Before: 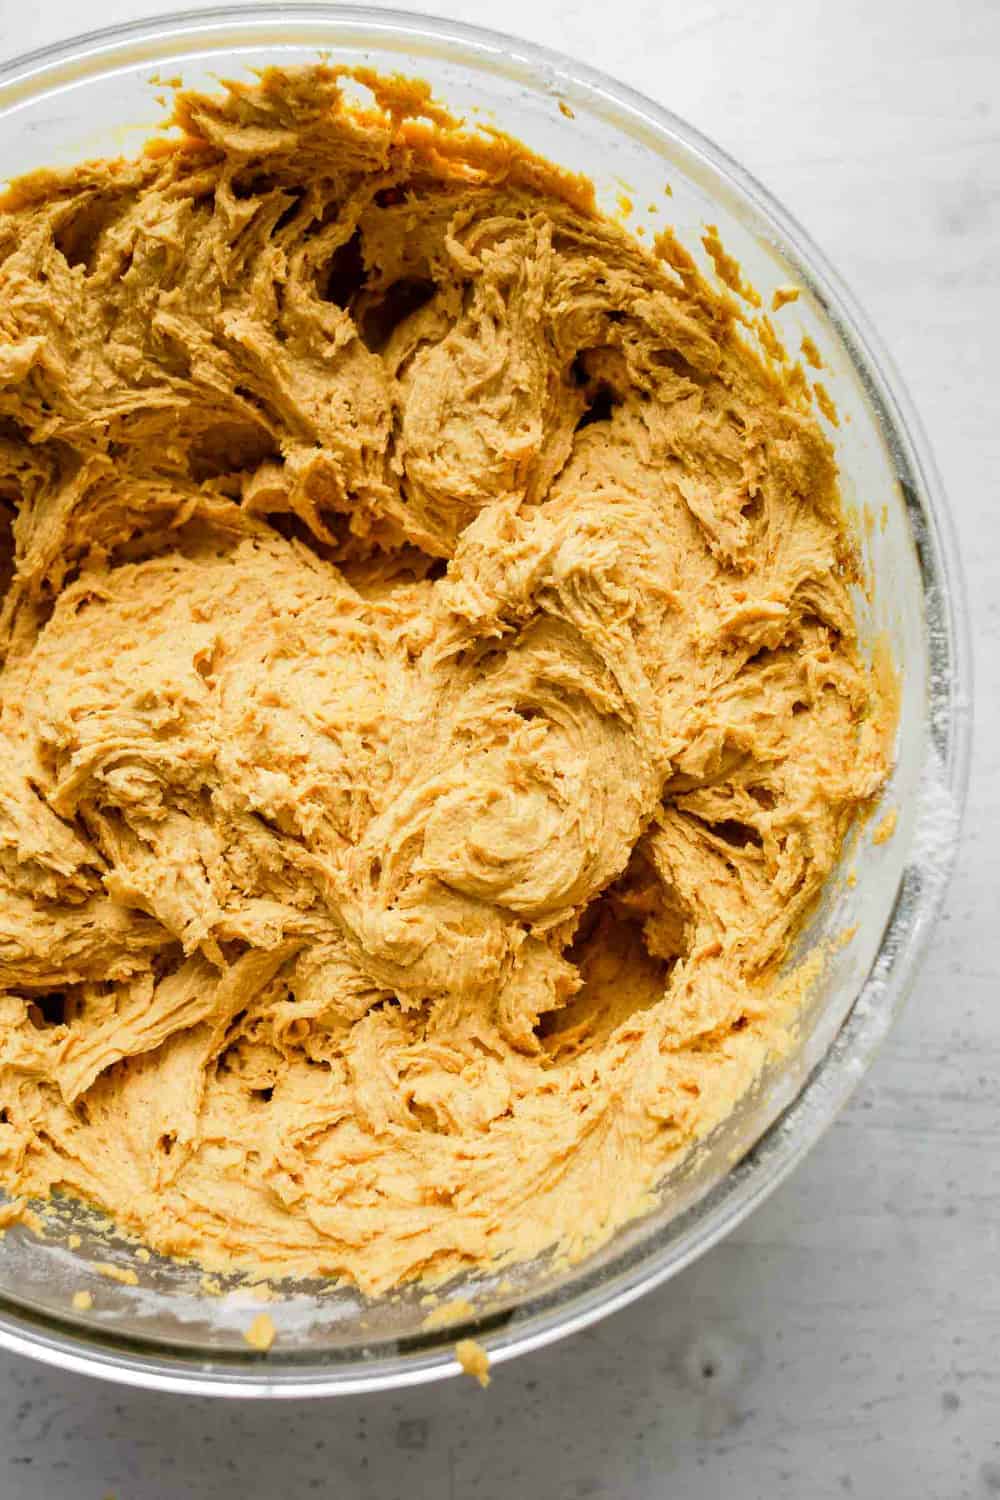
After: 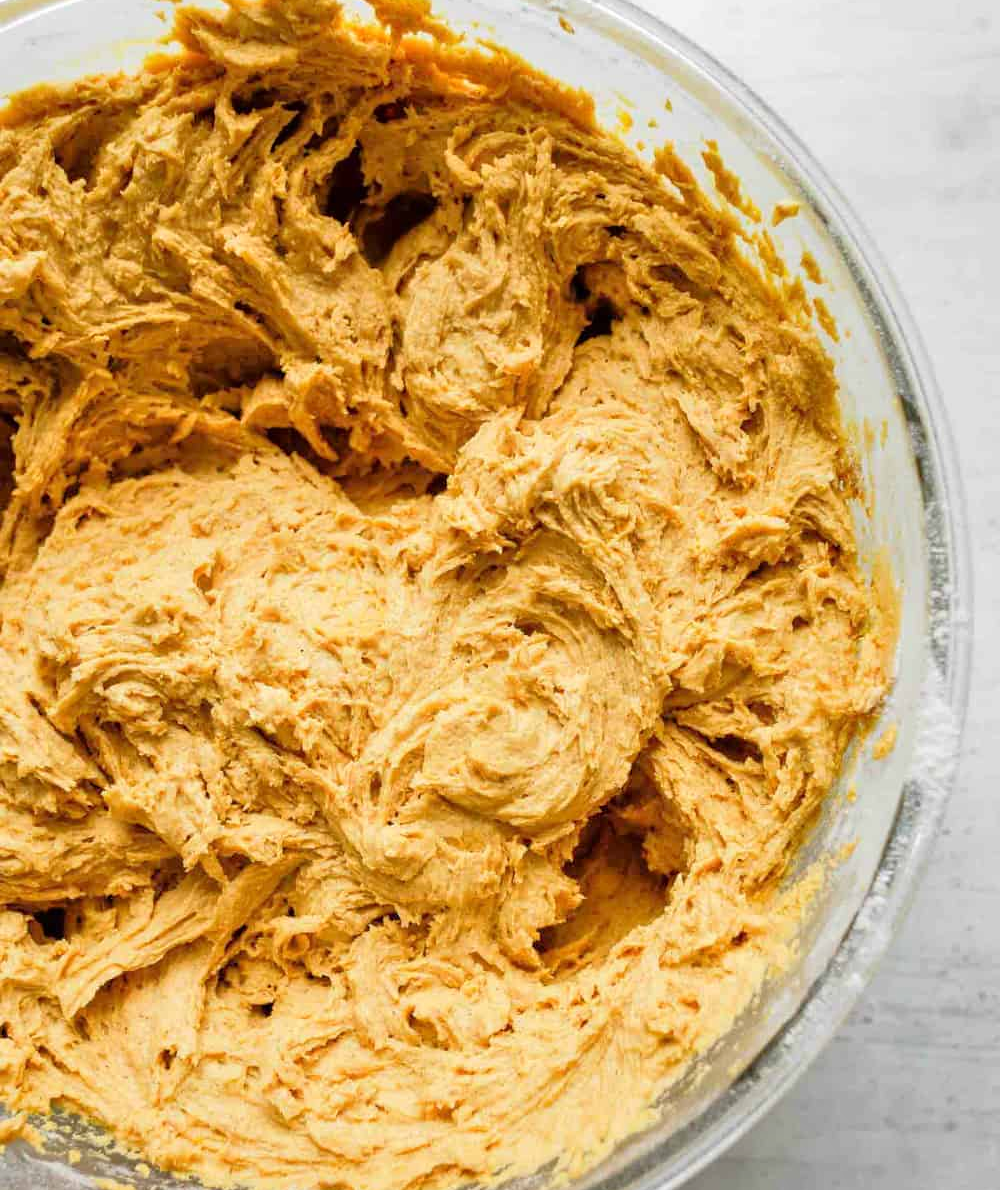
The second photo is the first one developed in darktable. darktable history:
tone equalizer: -8 EV 0.001 EV, -7 EV -0.004 EV, -6 EV 0.009 EV, -5 EV 0.032 EV, -4 EV 0.276 EV, -3 EV 0.644 EV, -2 EV 0.584 EV, -1 EV 0.187 EV, +0 EV 0.024 EV
crop and rotate: top 5.667%, bottom 14.937%
